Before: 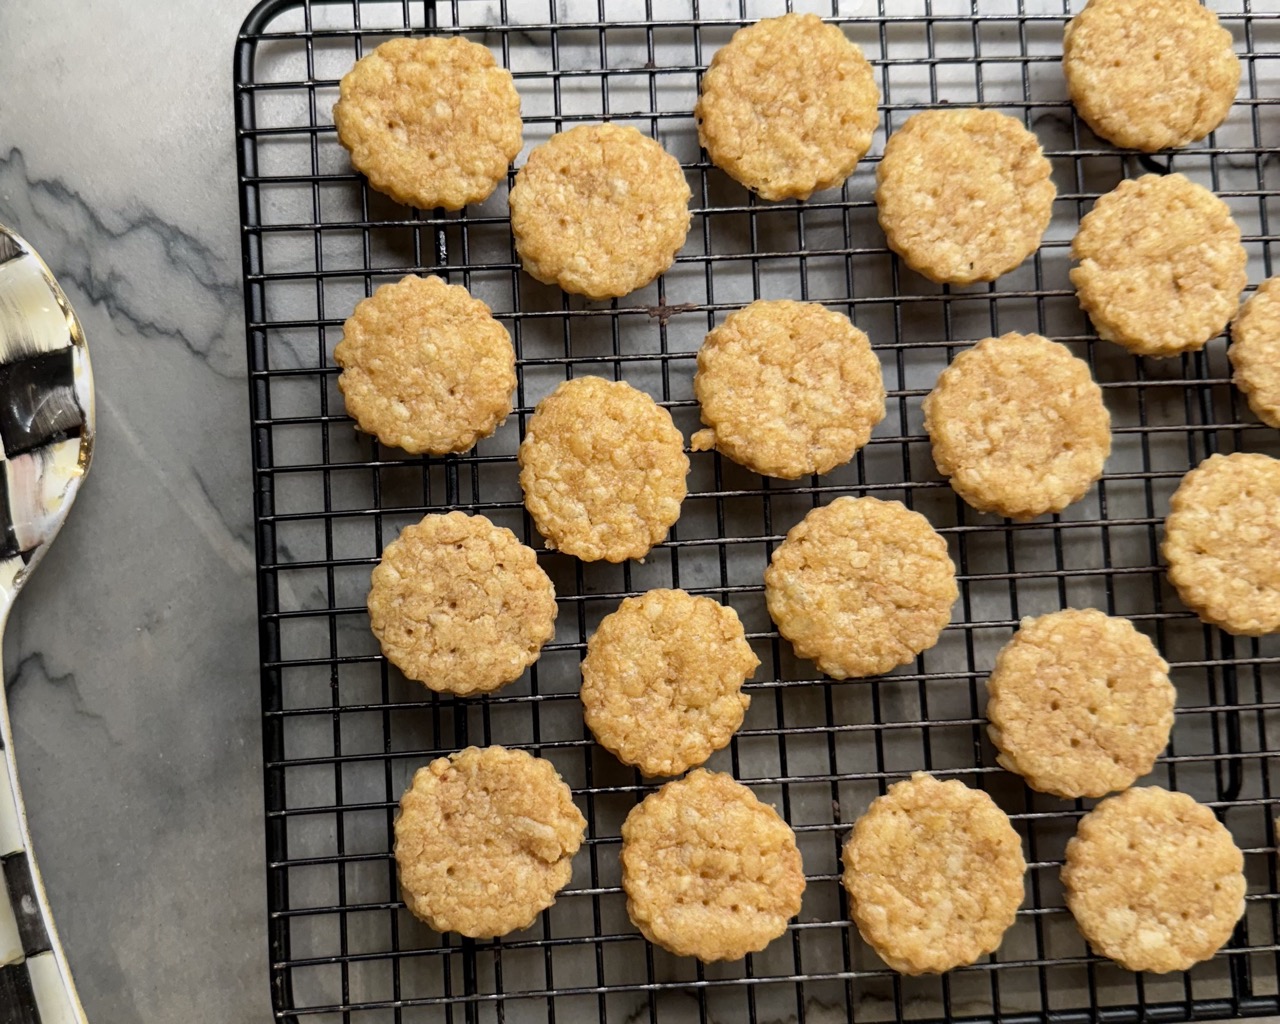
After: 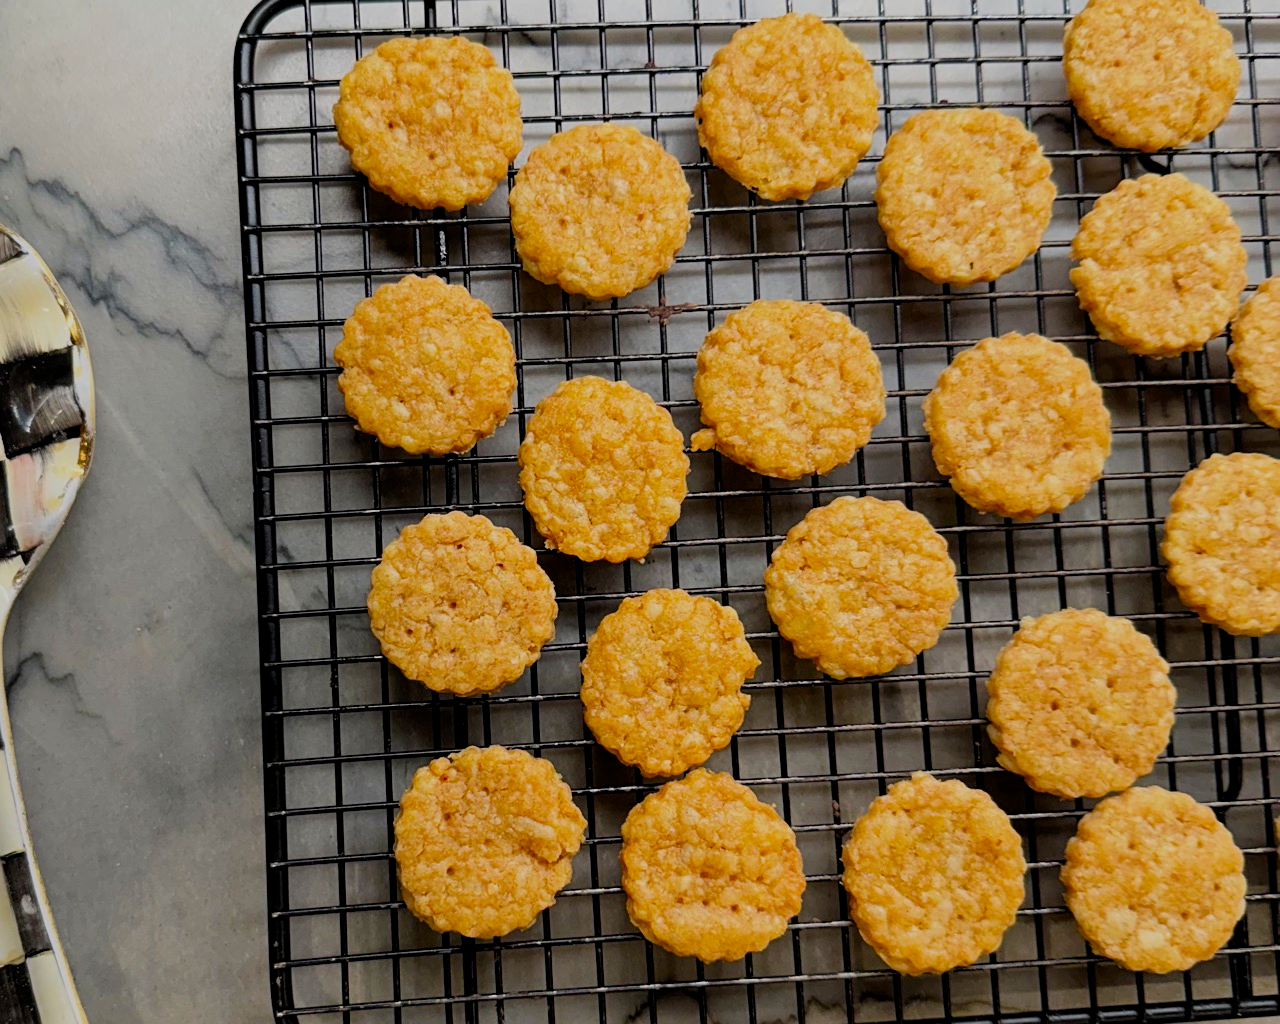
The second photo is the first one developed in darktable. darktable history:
sharpen: amount 0.2
filmic rgb: black relative exposure -8.79 EV, white relative exposure 4.98 EV, threshold 6 EV, target black luminance 0%, hardness 3.77, latitude 66.34%, contrast 0.822, highlights saturation mix 10%, shadows ↔ highlights balance 20%, add noise in highlights 0.1, color science v4 (2020), iterations of high-quality reconstruction 0, type of noise poissonian, enable highlight reconstruction true
contrast brightness saturation: contrast 0.07
